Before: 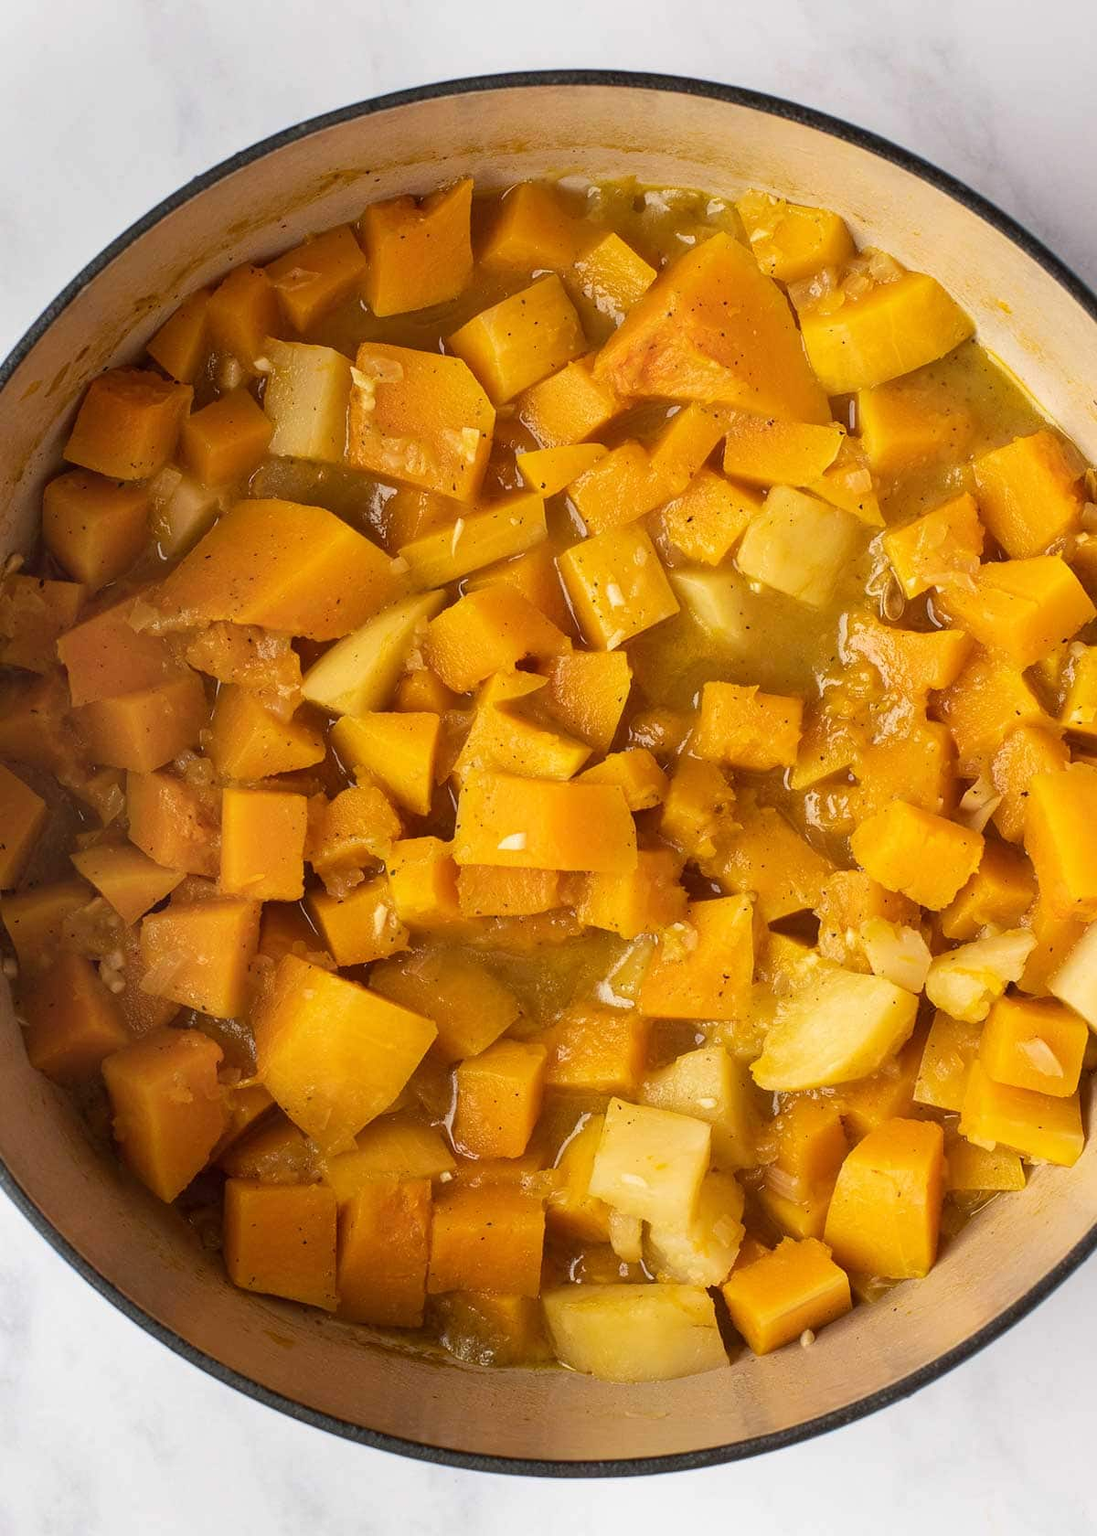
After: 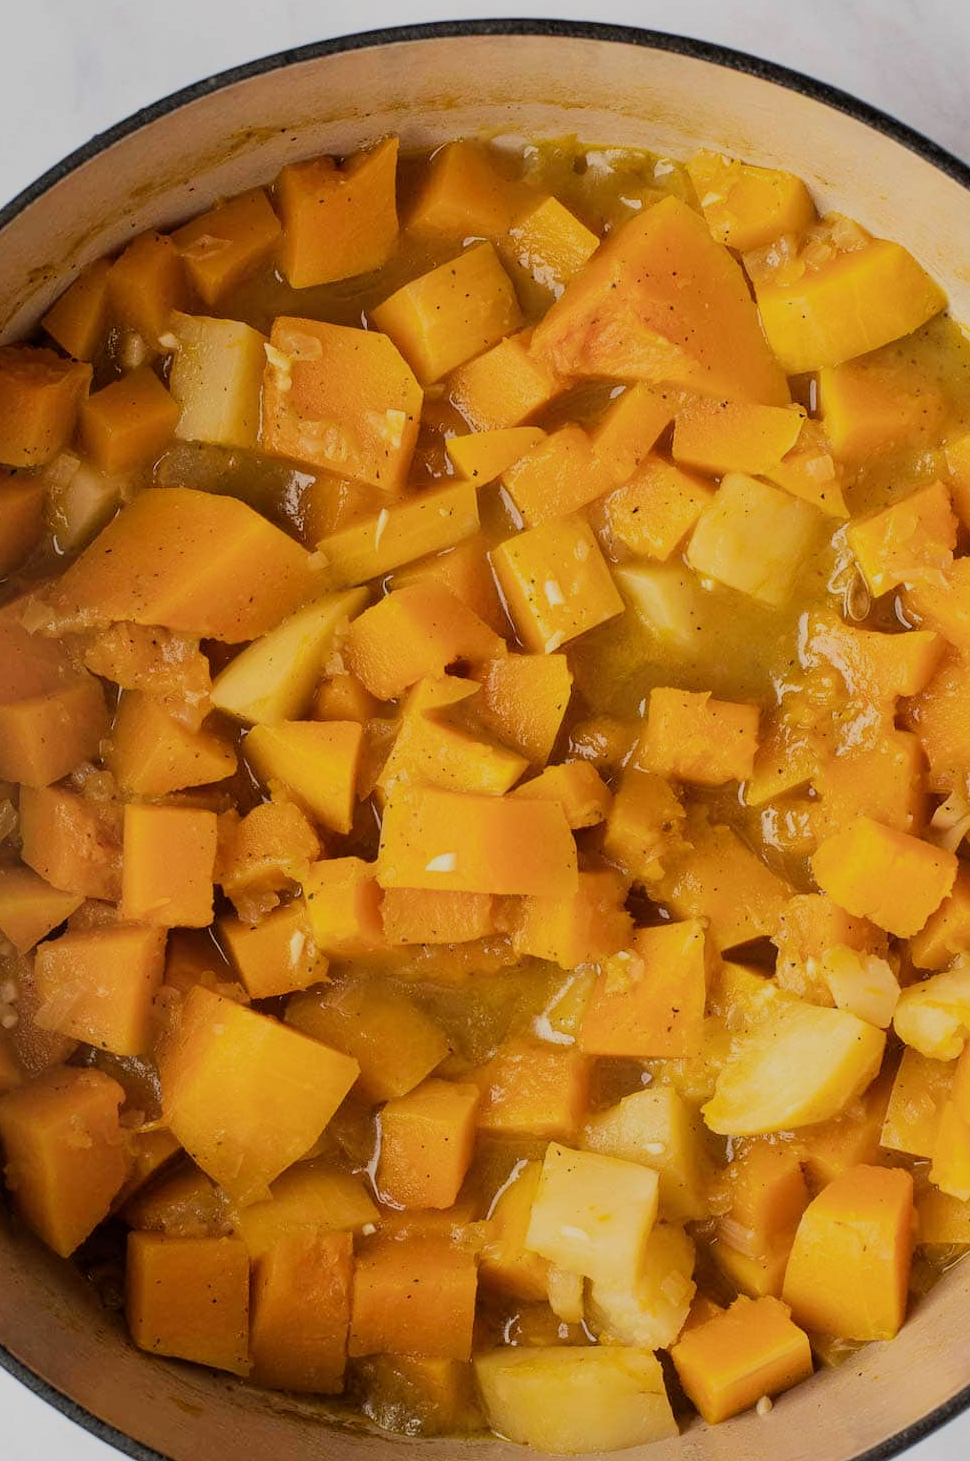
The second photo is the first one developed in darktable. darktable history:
crop: left 9.929%, top 3.475%, right 9.188%, bottom 9.529%
filmic rgb: black relative exposure -7.65 EV, white relative exposure 4.56 EV, hardness 3.61, contrast 1.05
